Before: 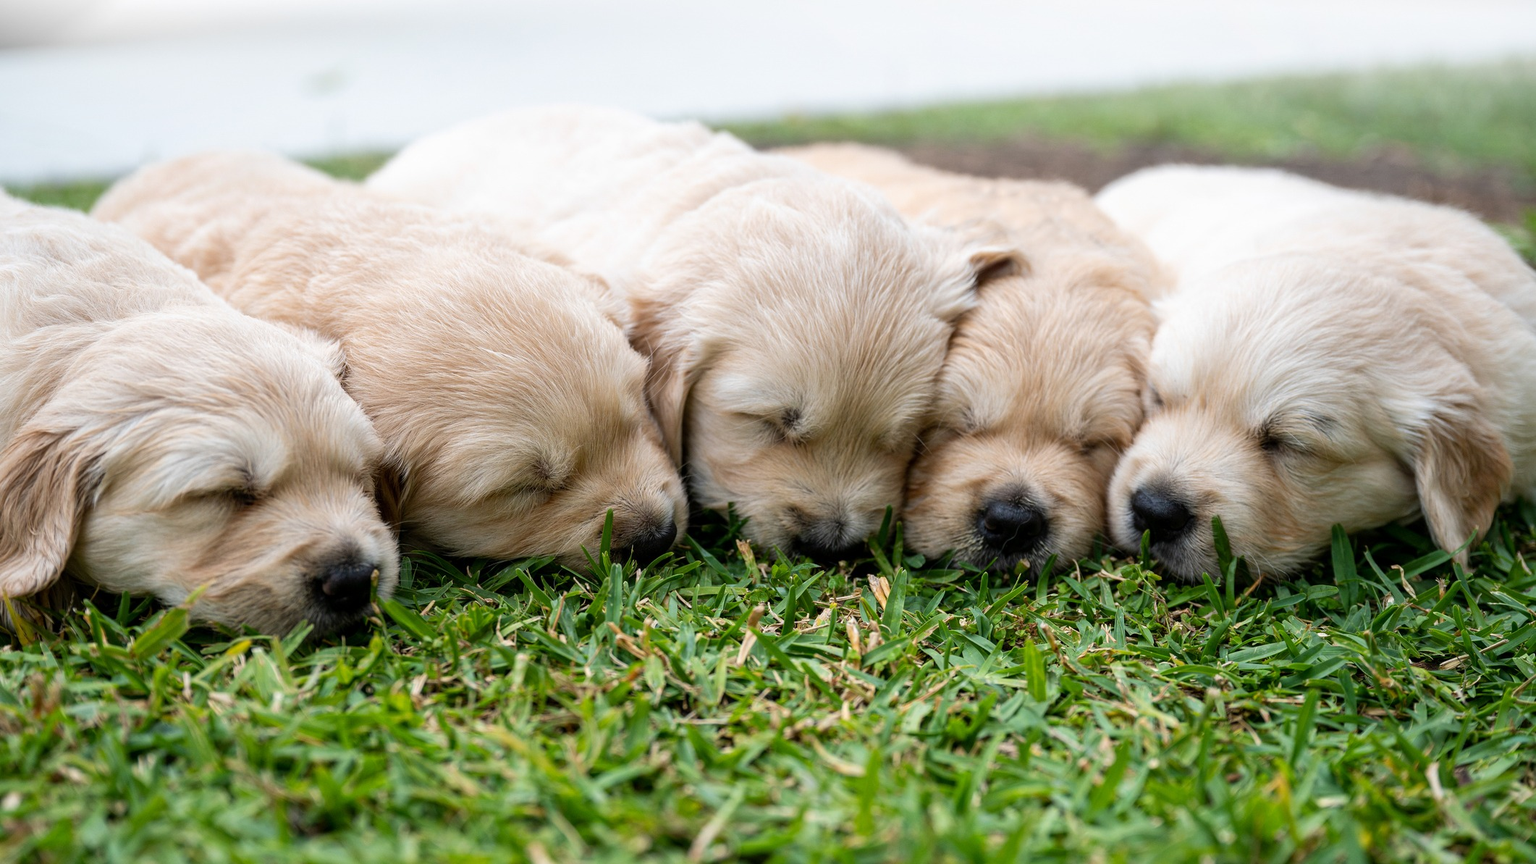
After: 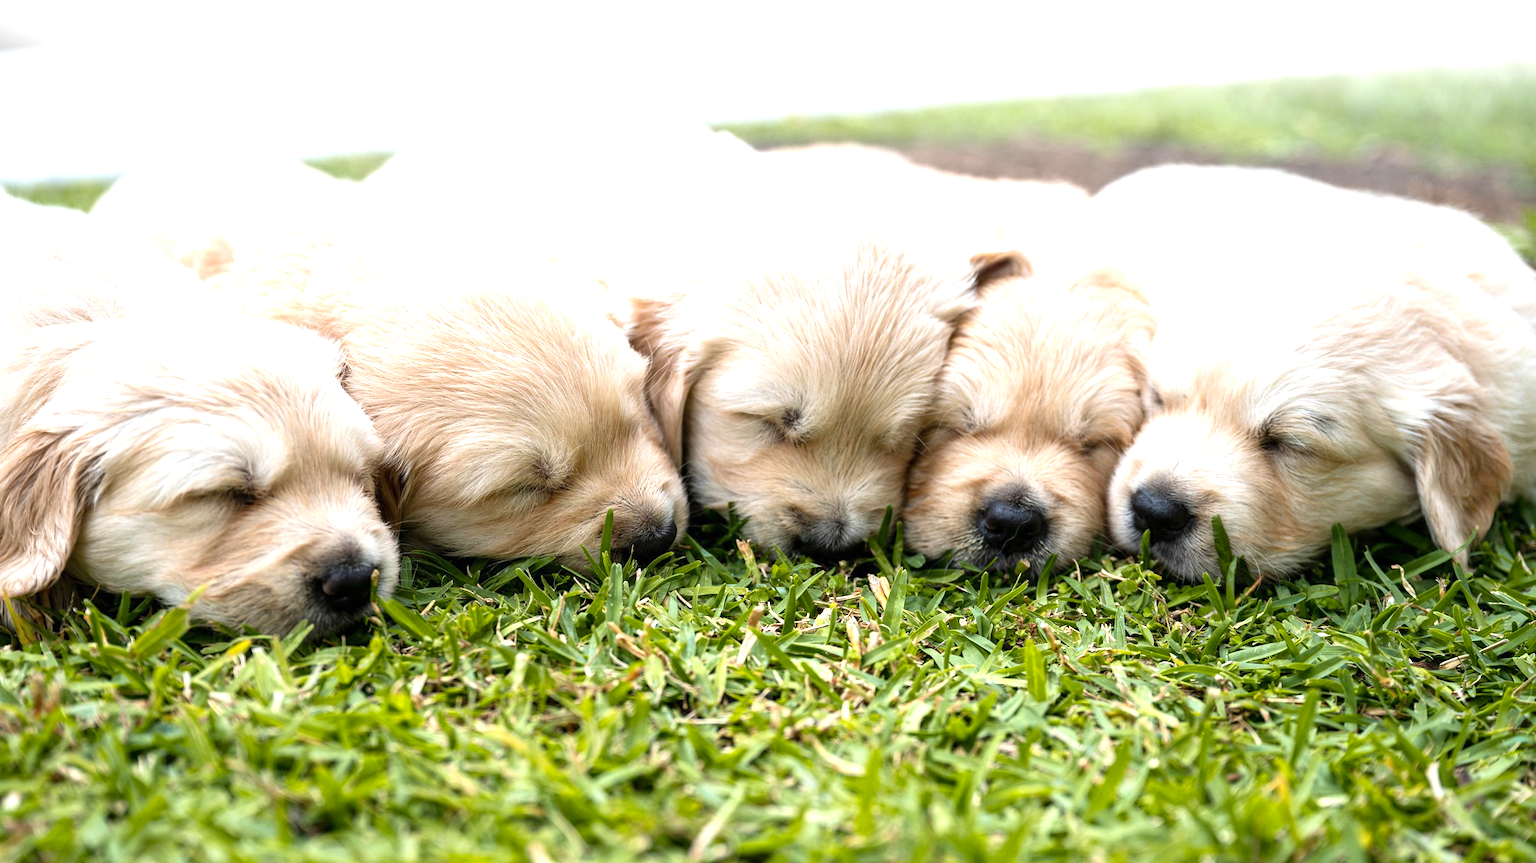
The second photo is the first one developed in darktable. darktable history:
exposure: black level correction 0, exposure 0.893 EV, compensate exposure bias true, compensate highlight preservation false
color zones: curves: ch2 [(0, 0.5) (0.143, 0.5) (0.286, 0.489) (0.415, 0.421) (0.571, 0.5) (0.714, 0.5) (0.857, 0.5) (1, 0.5)]
